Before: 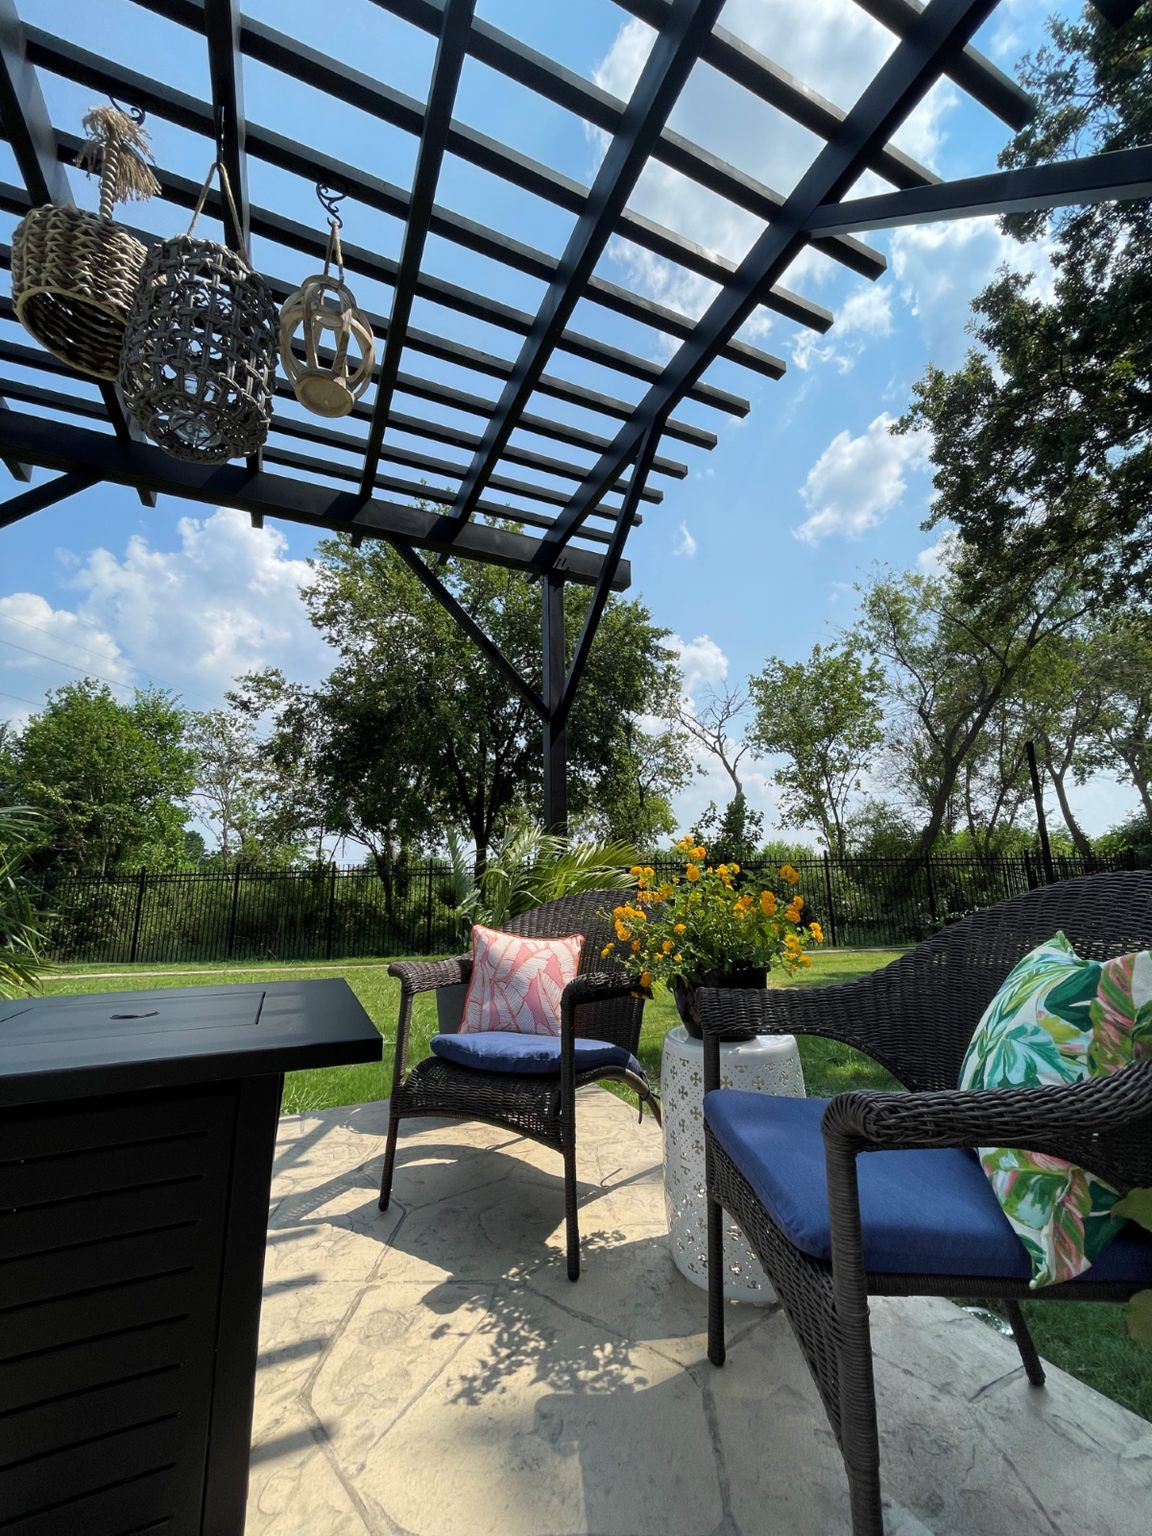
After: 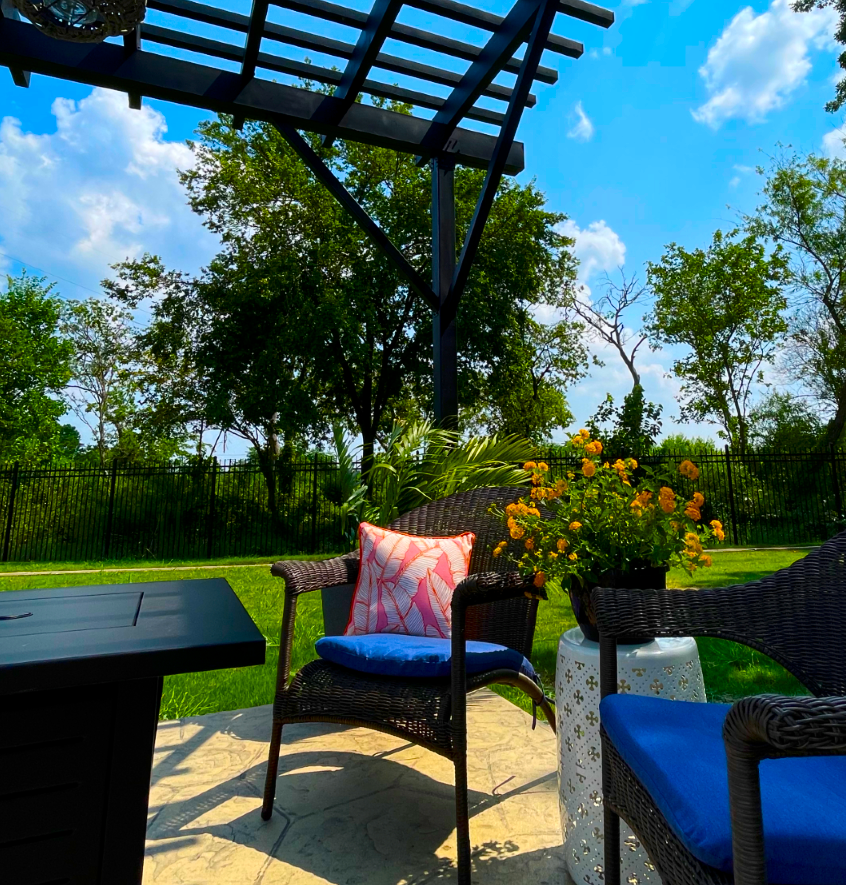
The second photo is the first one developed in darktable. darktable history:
crop: left 11.123%, top 27.61%, right 18.3%, bottom 17.034%
contrast brightness saturation: contrast 0.12, brightness -0.12, saturation 0.2
color balance rgb: linear chroma grading › global chroma 23.15%, perceptual saturation grading › global saturation 28.7%, perceptual saturation grading › mid-tones 12.04%, perceptual saturation grading › shadows 10.19%, global vibrance 22.22%
